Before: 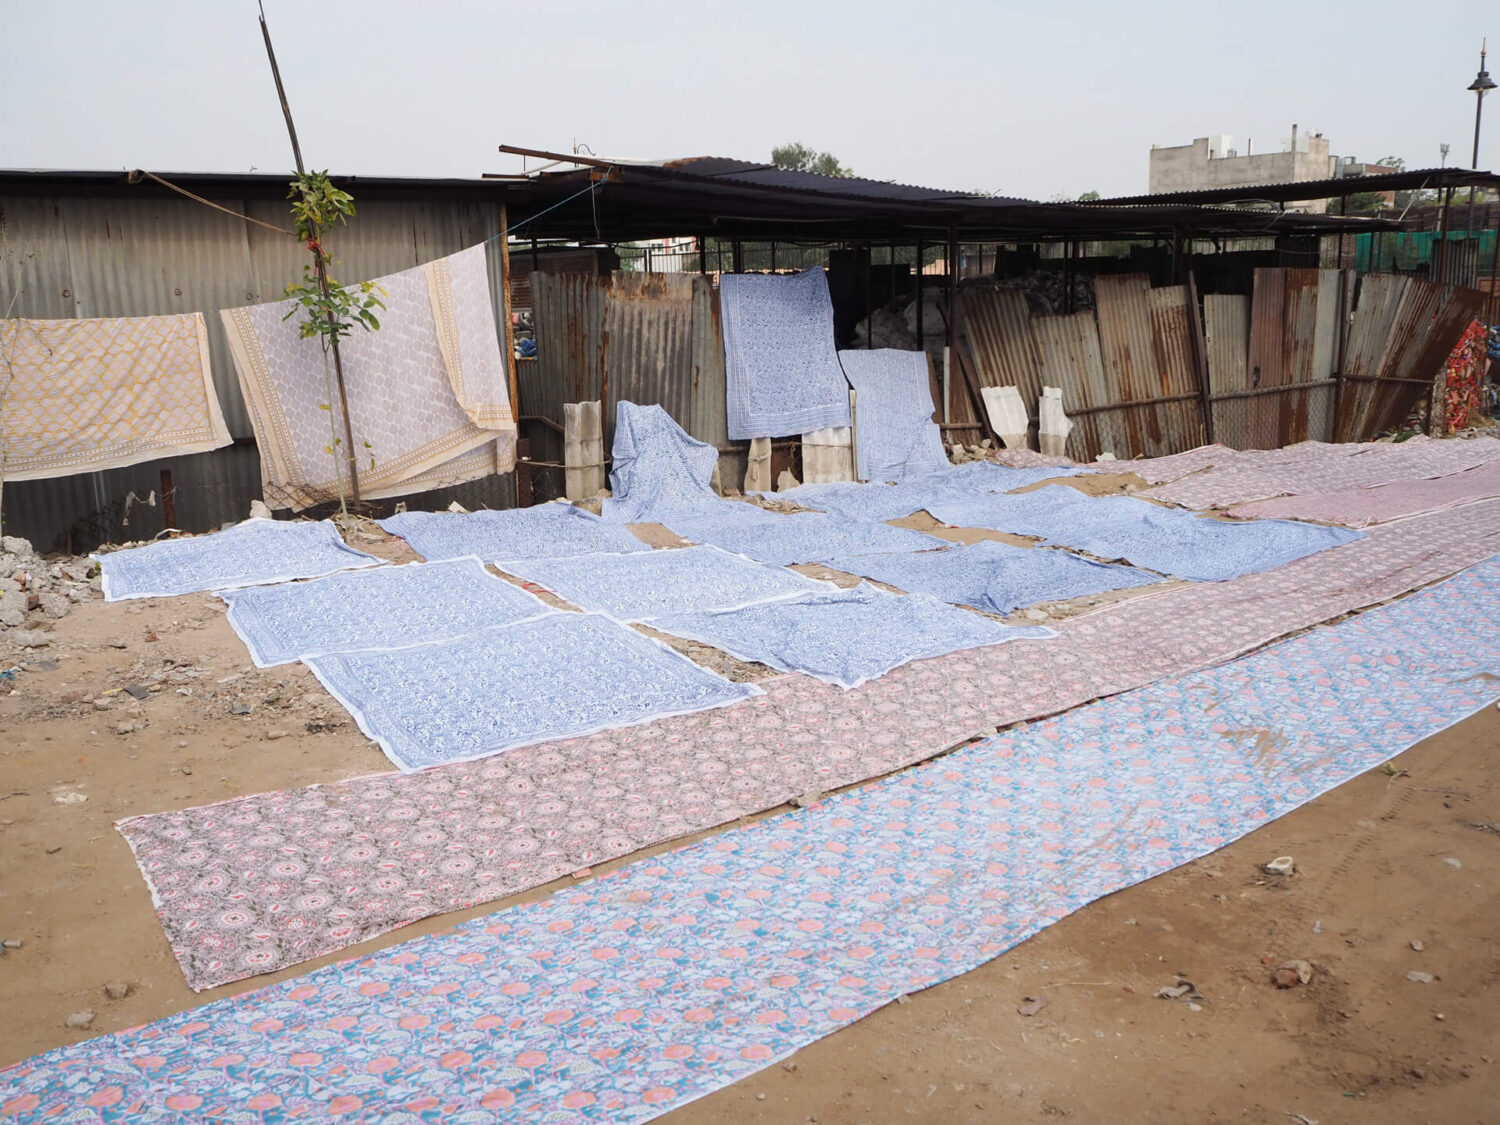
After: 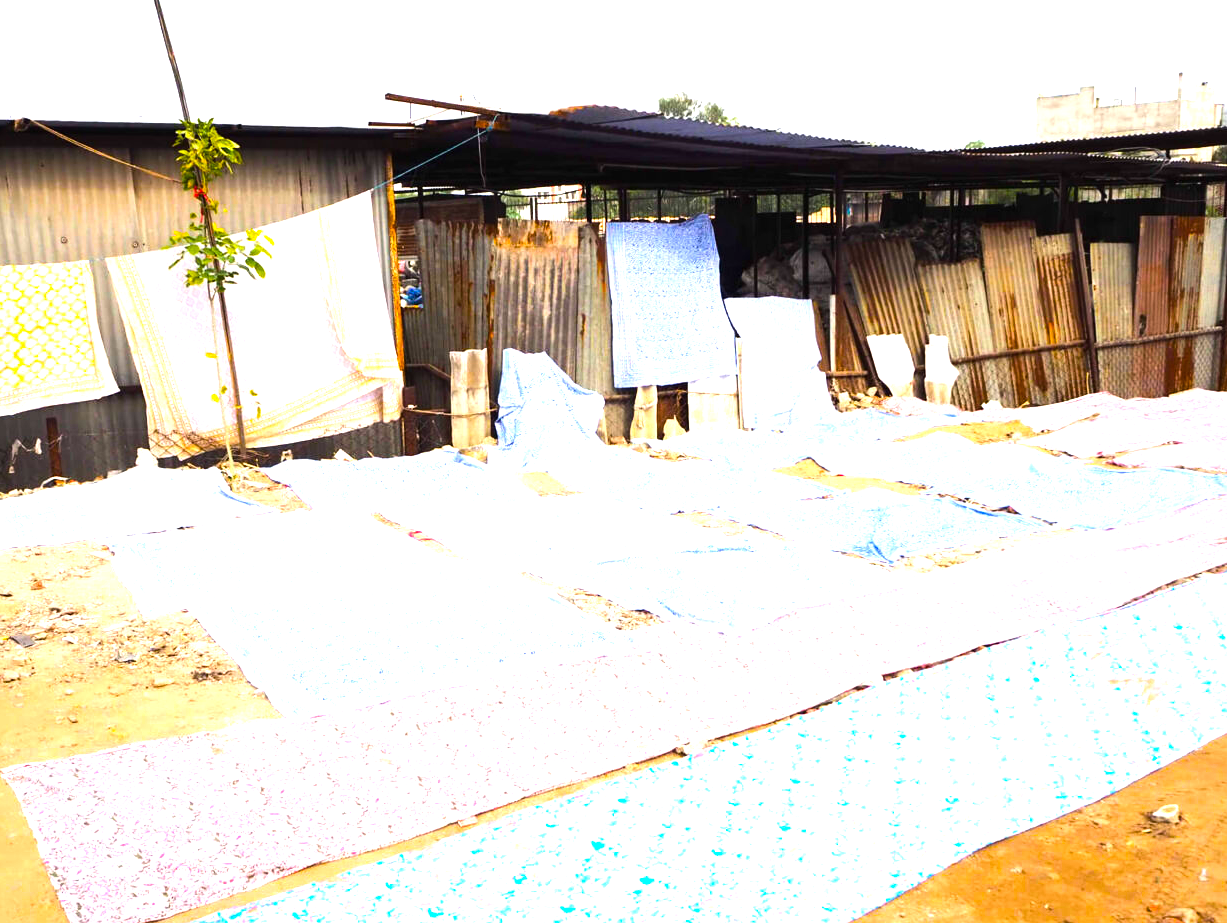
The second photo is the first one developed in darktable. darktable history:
color balance rgb: linear chroma grading › global chroma 41.541%, perceptual saturation grading › global saturation 30.402%, global vibrance 20%
tone equalizer: -8 EV -0.74 EV, -7 EV -0.733 EV, -6 EV -0.605 EV, -5 EV -0.398 EV, -3 EV 0.381 EV, -2 EV 0.6 EV, -1 EV 0.683 EV, +0 EV 0.776 EV, edges refinement/feathering 500, mask exposure compensation -1.57 EV, preserve details no
exposure: exposure 0.949 EV, compensate highlight preservation false
crop and rotate: left 7.612%, top 4.666%, right 10.539%, bottom 13.261%
